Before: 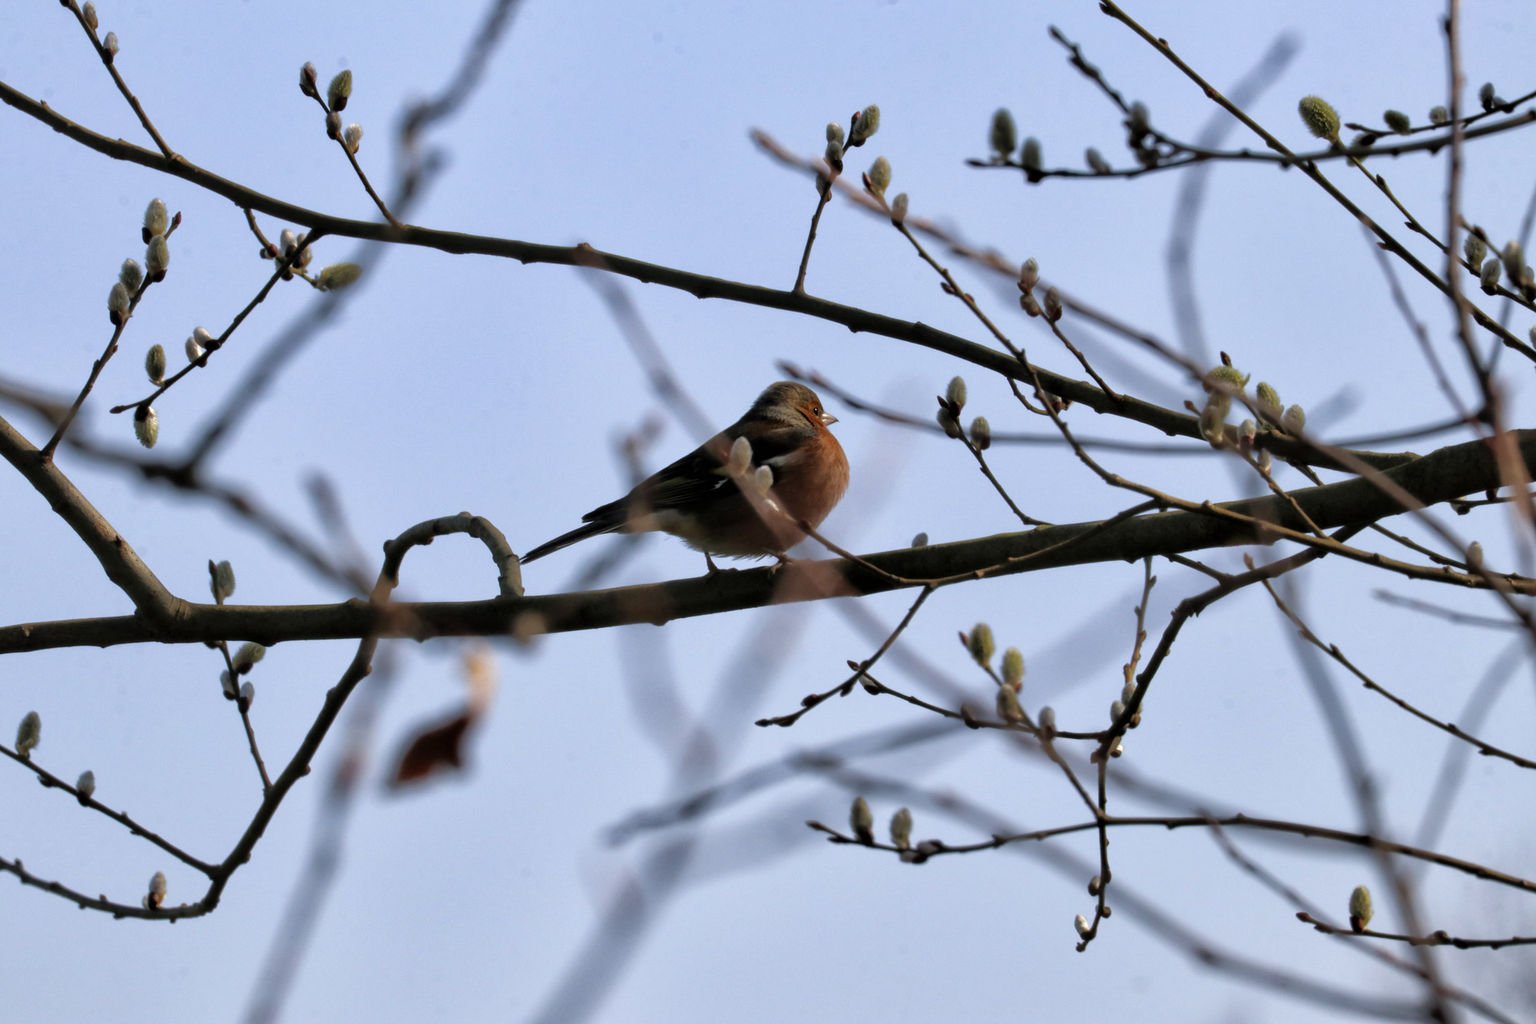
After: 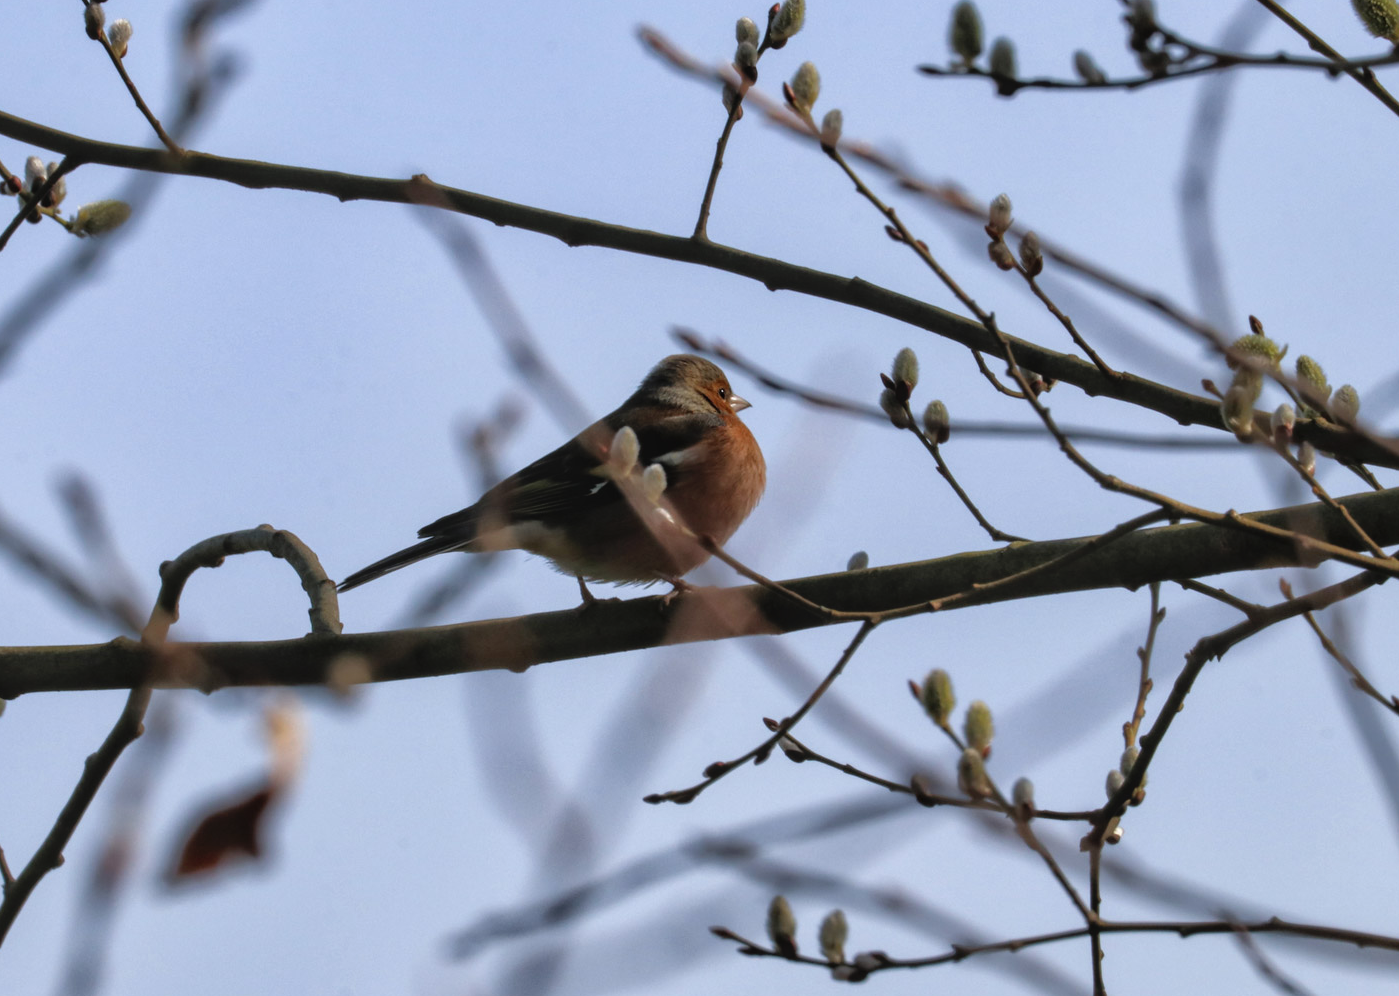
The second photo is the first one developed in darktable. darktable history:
crop and rotate: left 17.046%, top 10.659%, right 12.989%, bottom 14.553%
local contrast: detail 110%
